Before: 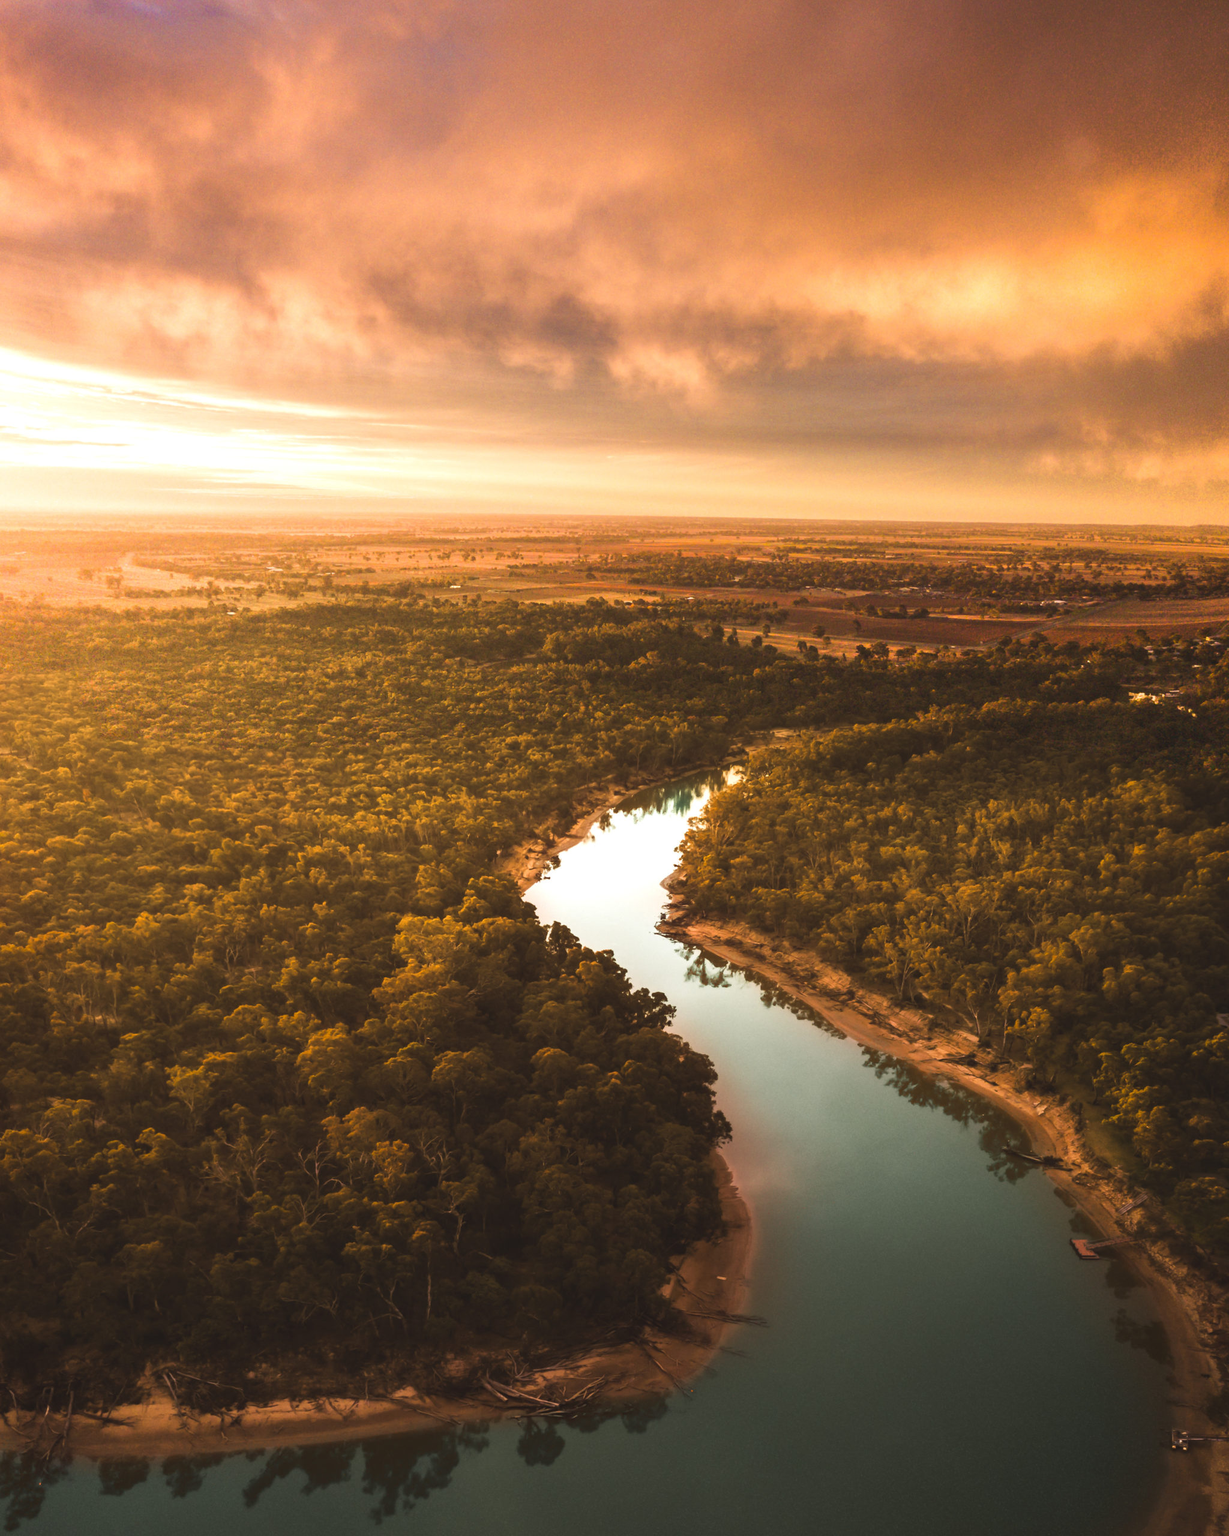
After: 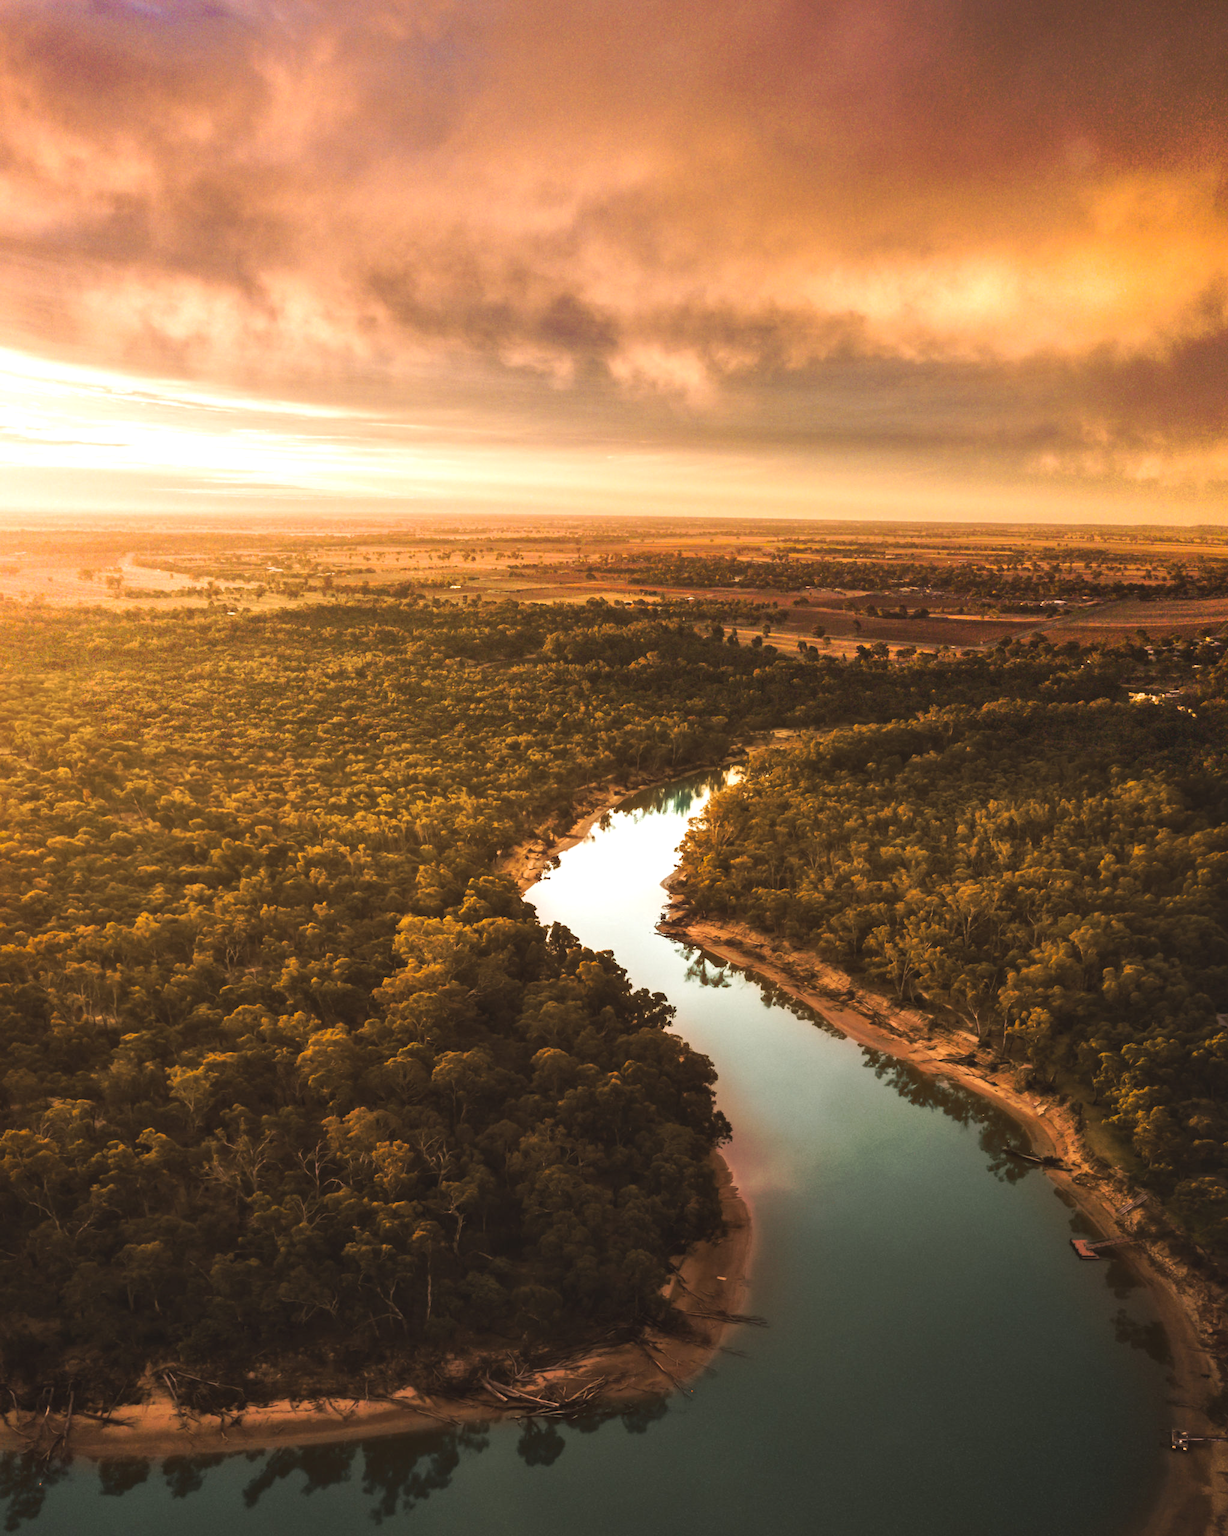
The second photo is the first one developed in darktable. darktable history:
local contrast: mode bilateral grid, contrast 20, coarseness 50, detail 120%, midtone range 0.2
tone curve: curves: ch0 [(0, 0) (0.003, 0.003) (0.011, 0.011) (0.025, 0.024) (0.044, 0.043) (0.069, 0.067) (0.1, 0.096) (0.136, 0.131) (0.177, 0.171) (0.224, 0.217) (0.277, 0.268) (0.335, 0.324) (0.399, 0.386) (0.468, 0.453) (0.543, 0.547) (0.623, 0.626) (0.709, 0.712) (0.801, 0.802) (0.898, 0.898) (1, 1)], preserve colors none
shadows and highlights: shadows 12, white point adjustment 1.2, highlights -0.36, soften with gaussian
